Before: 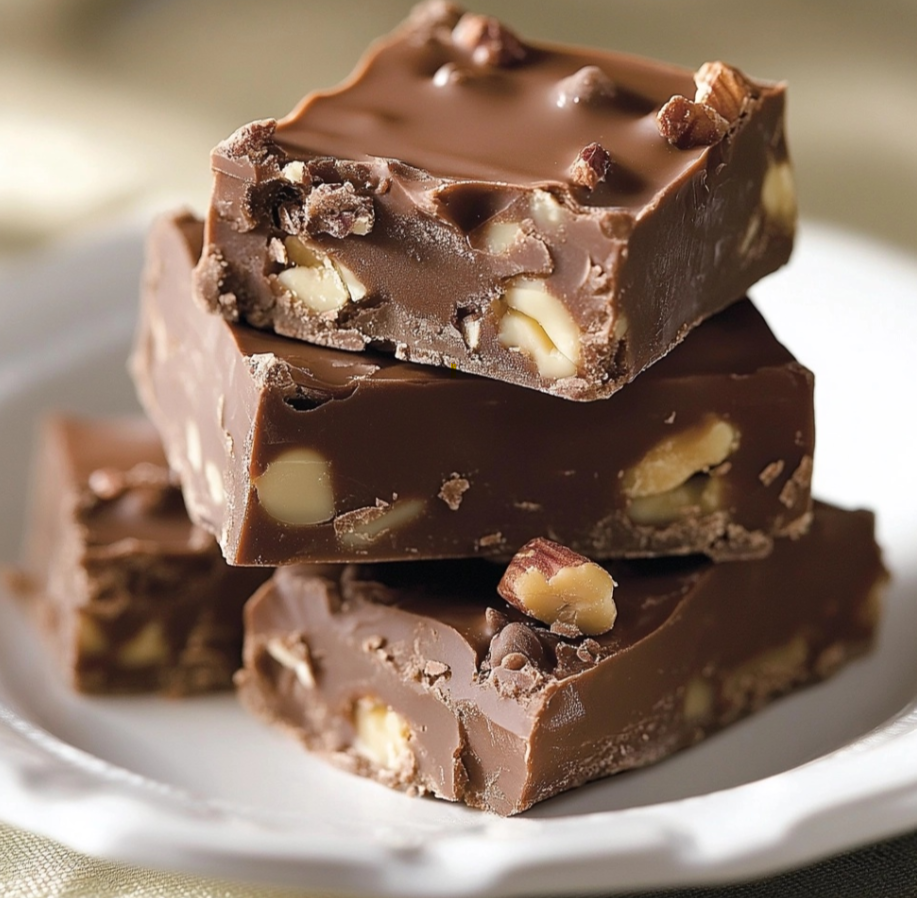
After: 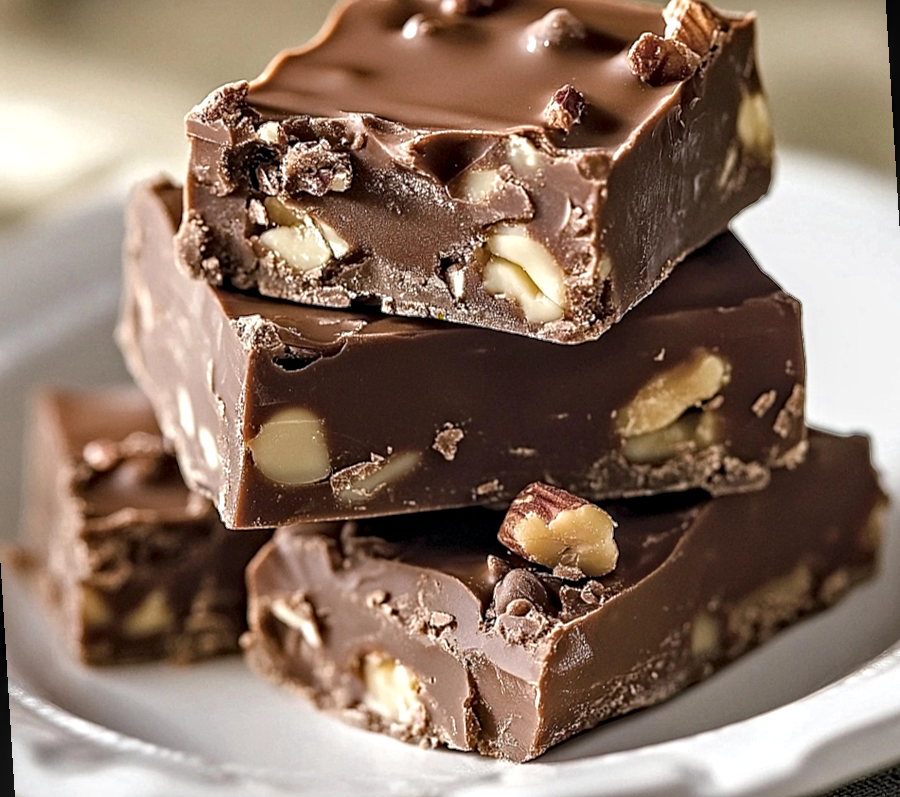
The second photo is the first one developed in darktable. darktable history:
contrast equalizer: octaves 7, y [[0.5, 0.542, 0.583, 0.625, 0.667, 0.708], [0.5 ×6], [0.5 ×6], [0 ×6], [0 ×6]]
local contrast: on, module defaults
rotate and perspective: rotation -3.52°, crop left 0.036, crop right 0.964, crop top 0.081, crop bottom 0.919
